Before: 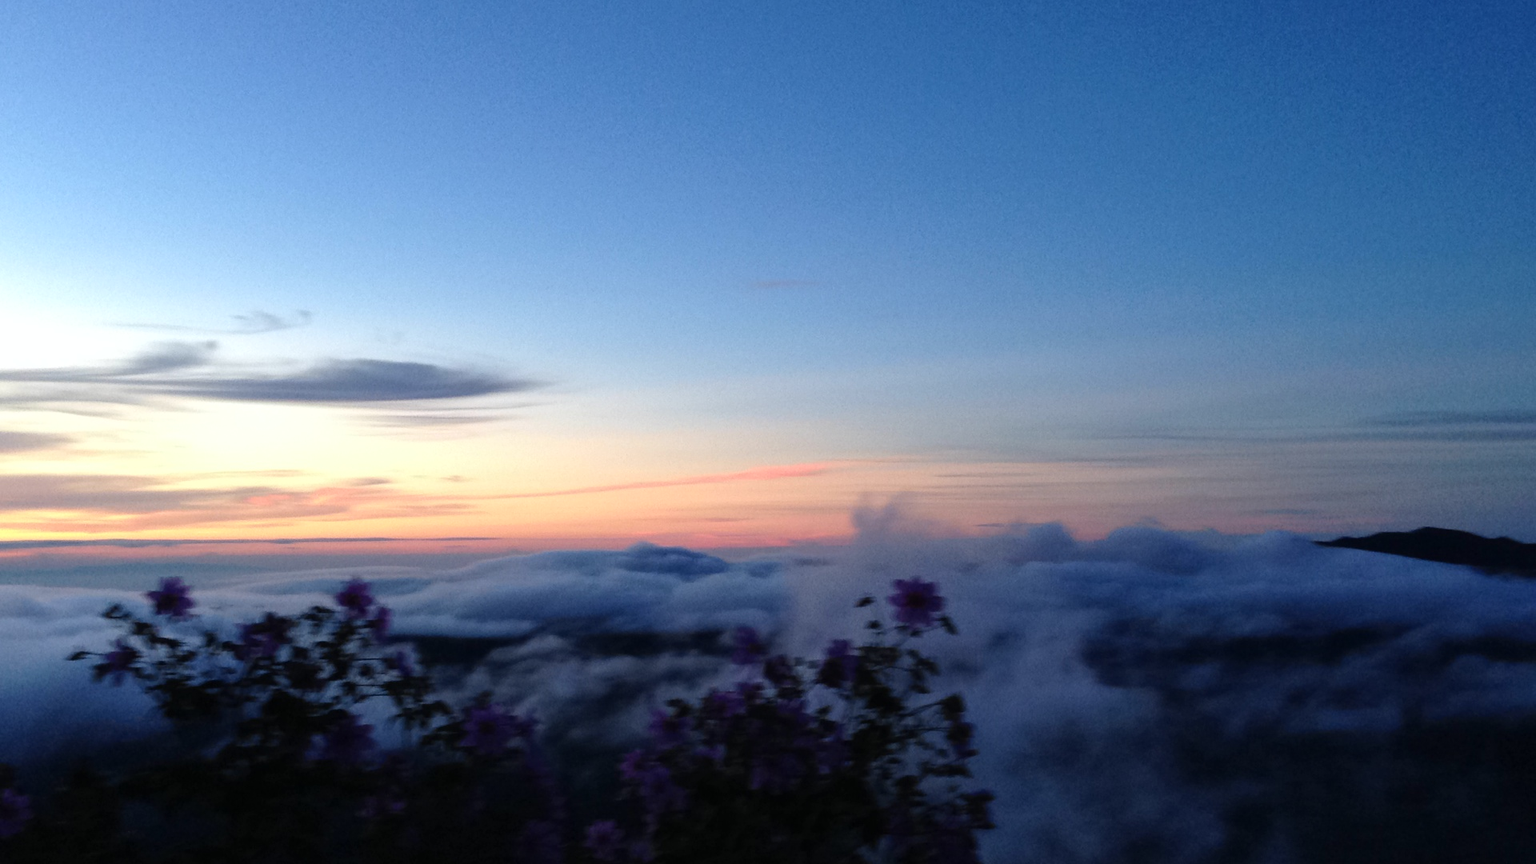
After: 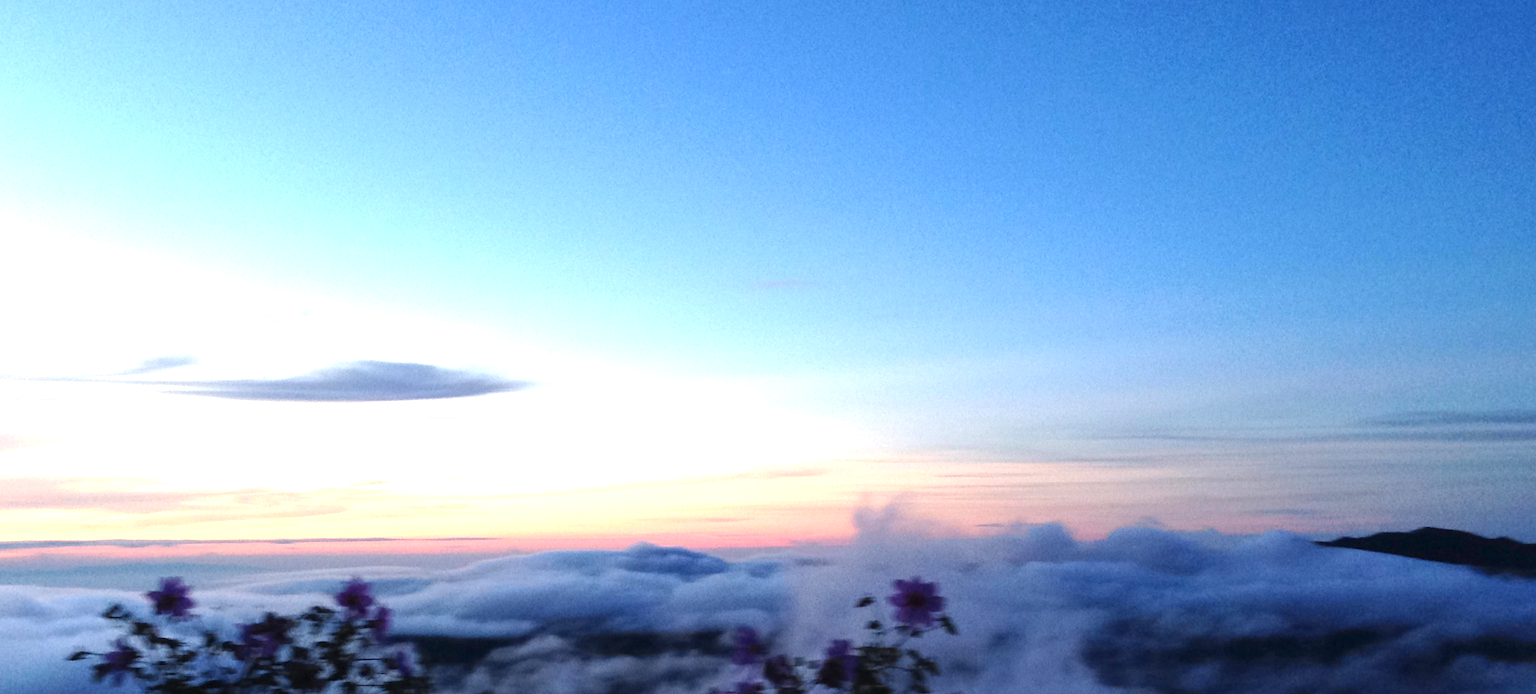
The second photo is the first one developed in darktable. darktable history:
crop: bottom 19.622%
exposure: exposure 1.091 EV, compensate exposure bias true, compensate highlight preservation false
